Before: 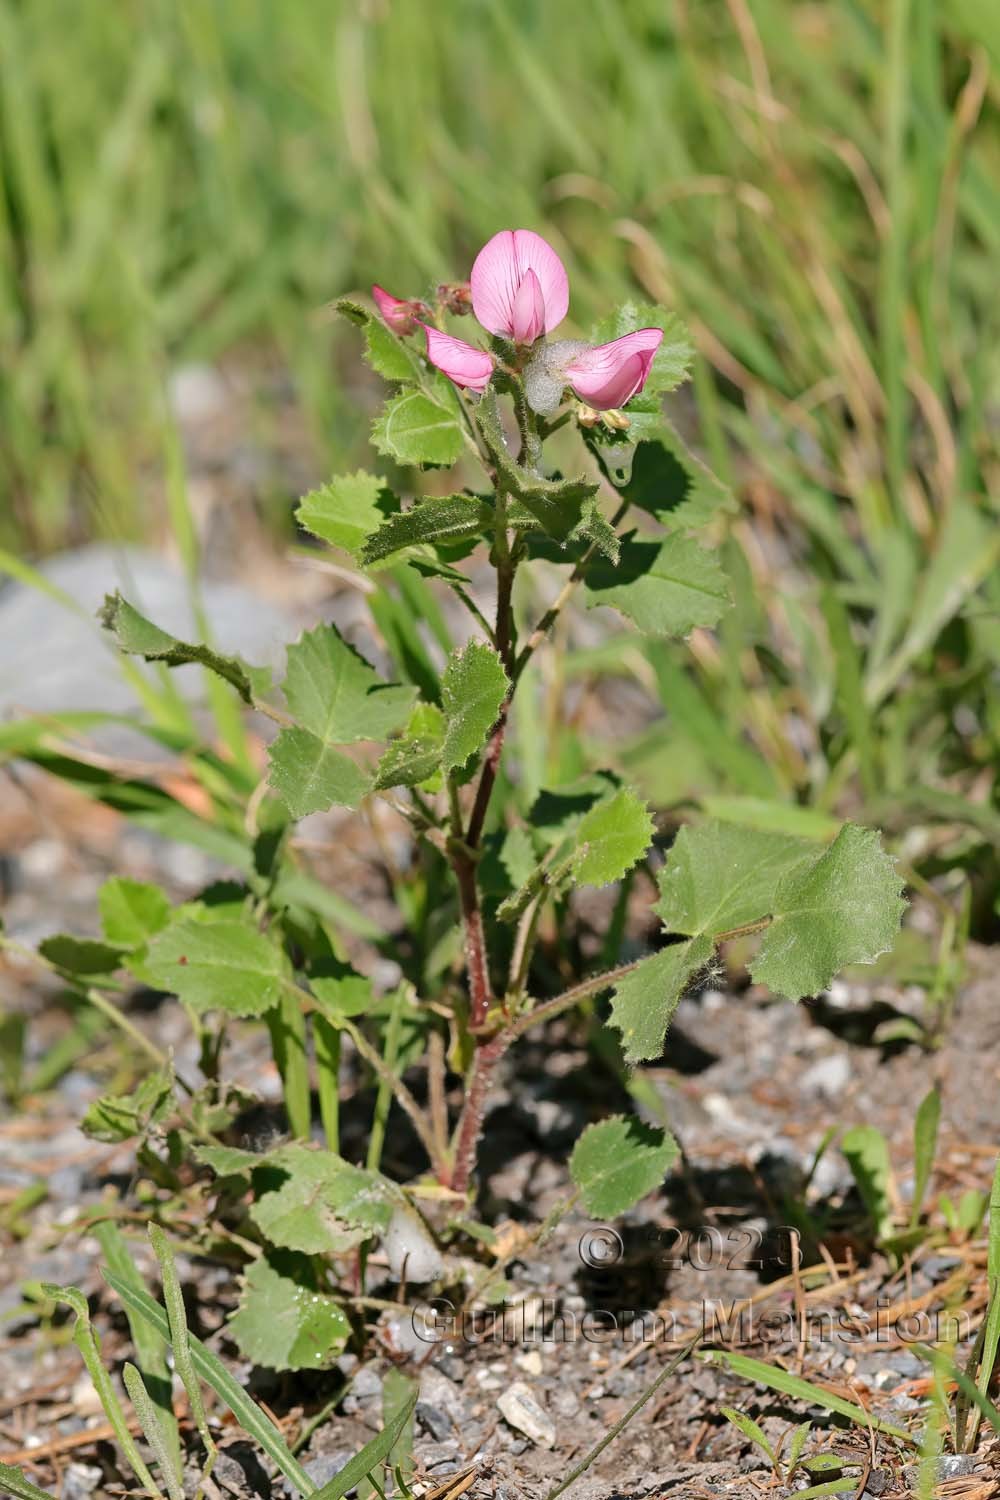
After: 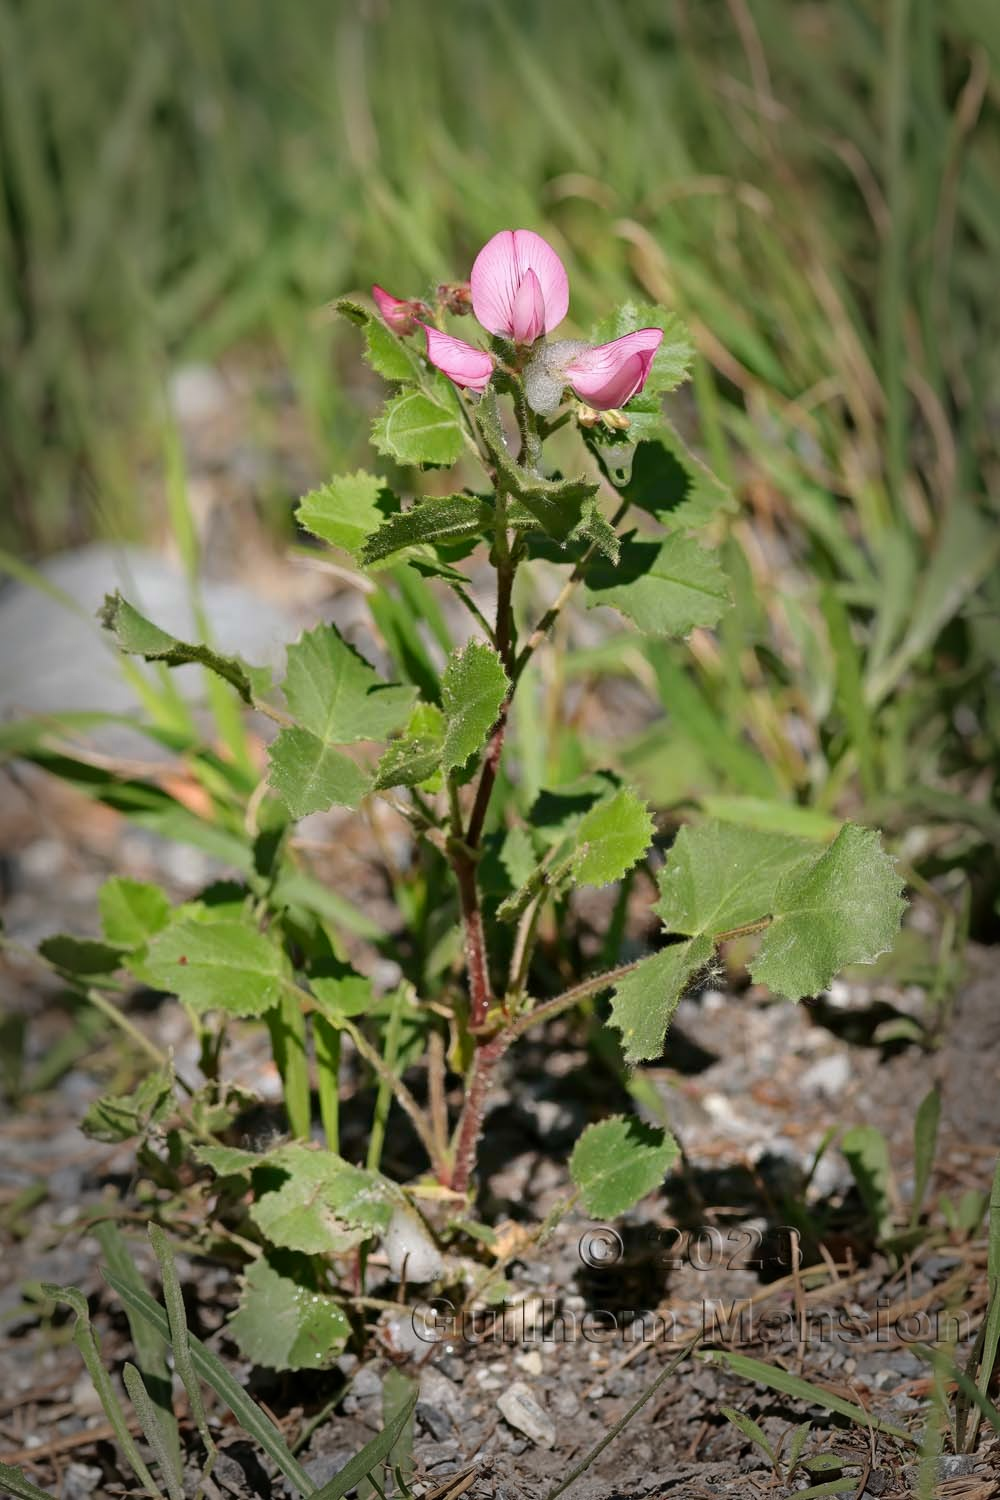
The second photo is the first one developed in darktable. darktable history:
contrast brightness saturation: contrast 0.03, brightness -0.04
vignetting: fall-off start 66.7%, fall-off radius 39.74%, brightness -0.576, saturation -0.258, automatic ratio true, width/height ratio 0.671, dithering 16-bit output
